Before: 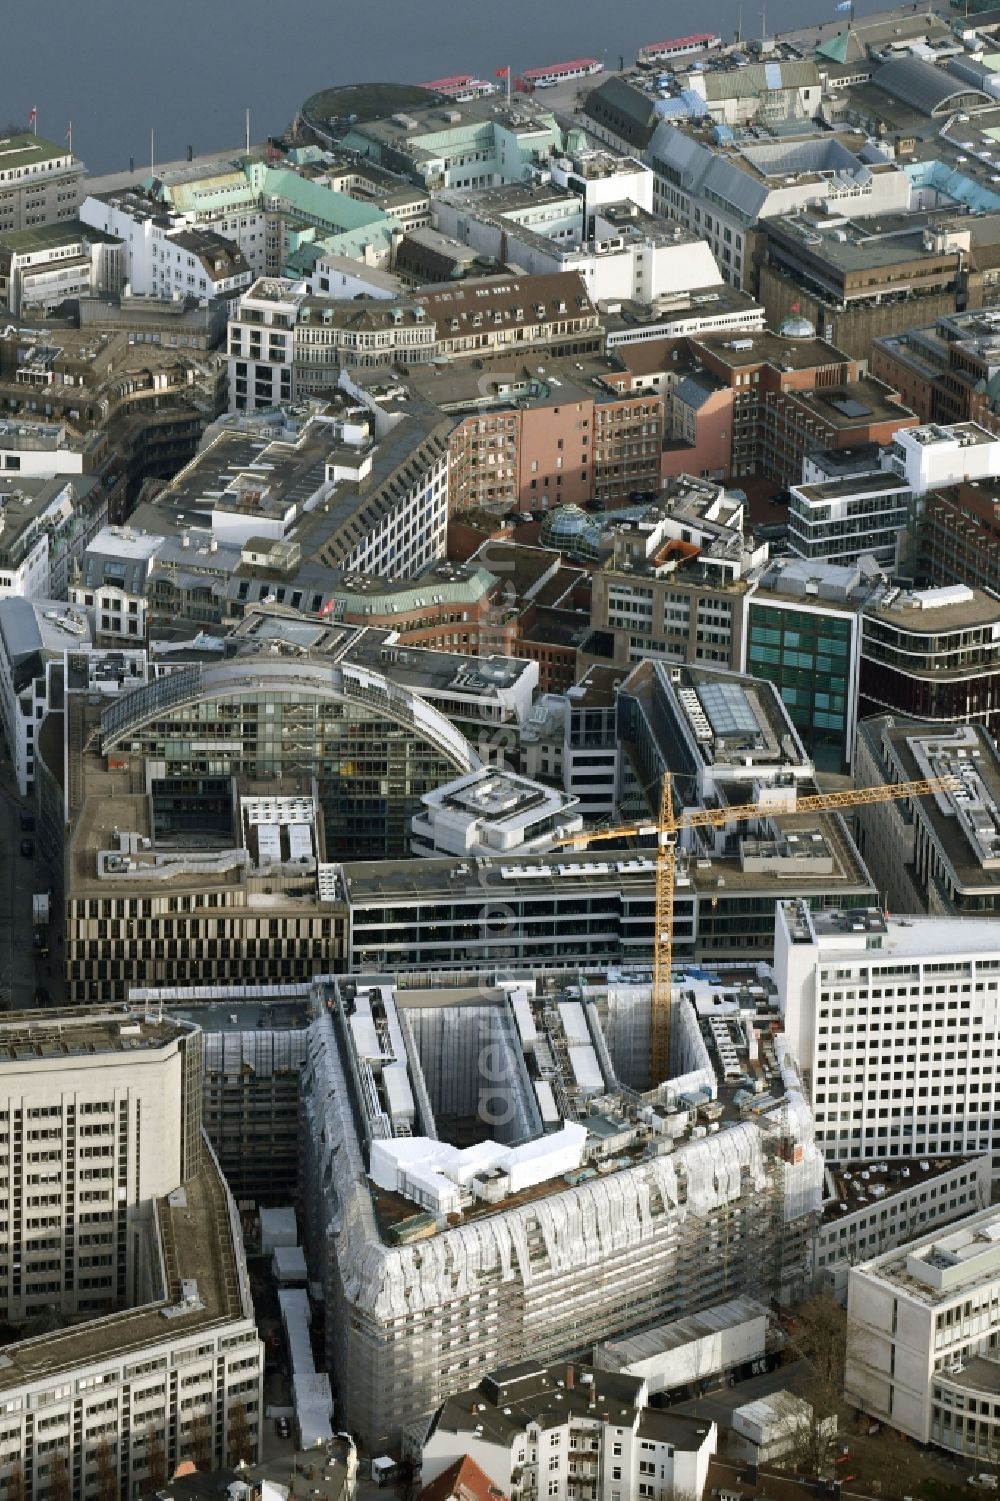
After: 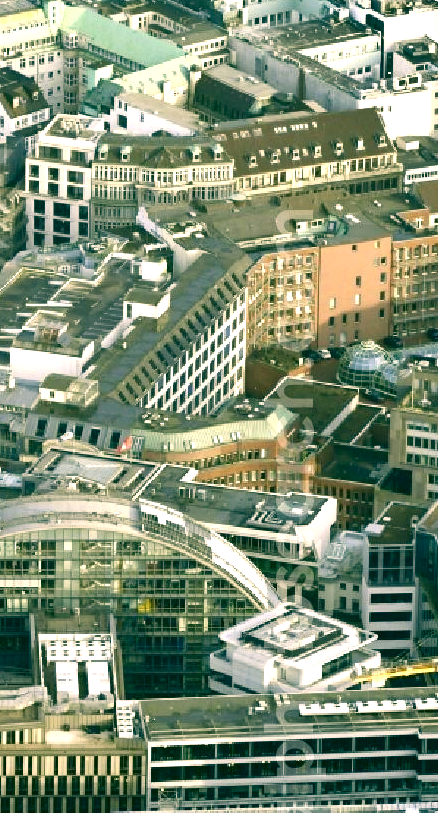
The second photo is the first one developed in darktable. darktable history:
crop: left 20.267%, top 10.88%, right 35.889%, bottom 34.894%
color calibration: illuminant custom, x 0.373, y 0.388, temperature 4240.2 K
exposure: exposure 1.068 EV, compensate exposure bias true, compensate highlight preservation false
color correction: highlights a* 5.67, highlights b* 33.72, shadows a* -25.79, shadows b* 3.88
shadows and highlights: soften with gaussian
local contrast: mode bilateral grid, contrast 99, coarseness 99, detail 94%, midtone range 0.2
